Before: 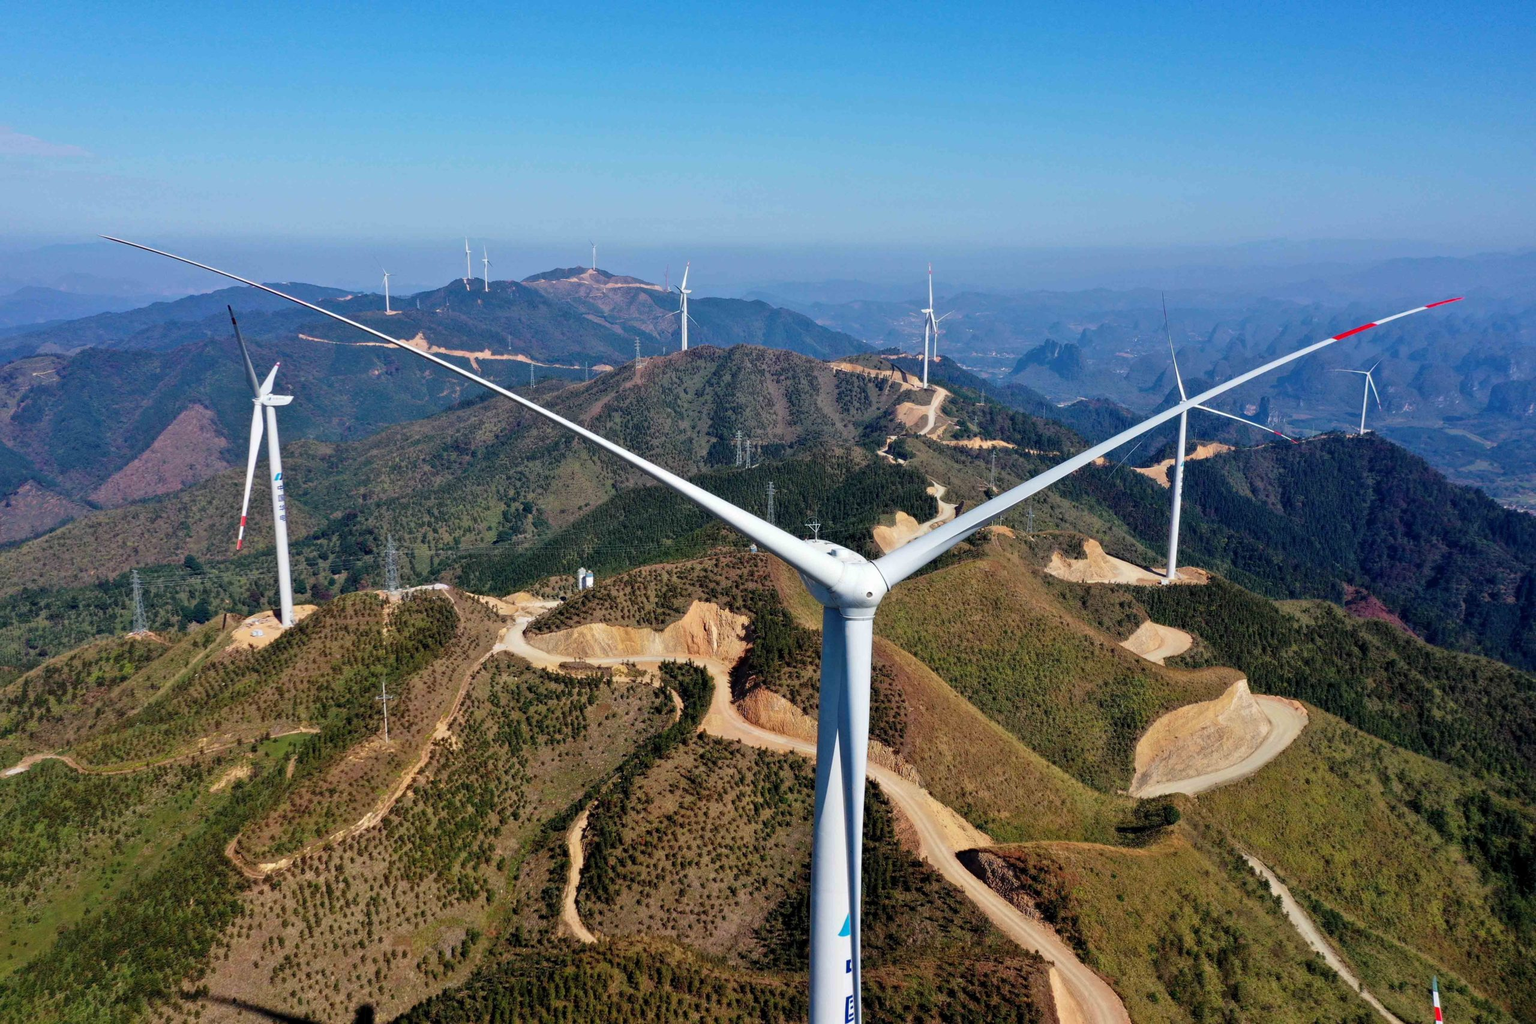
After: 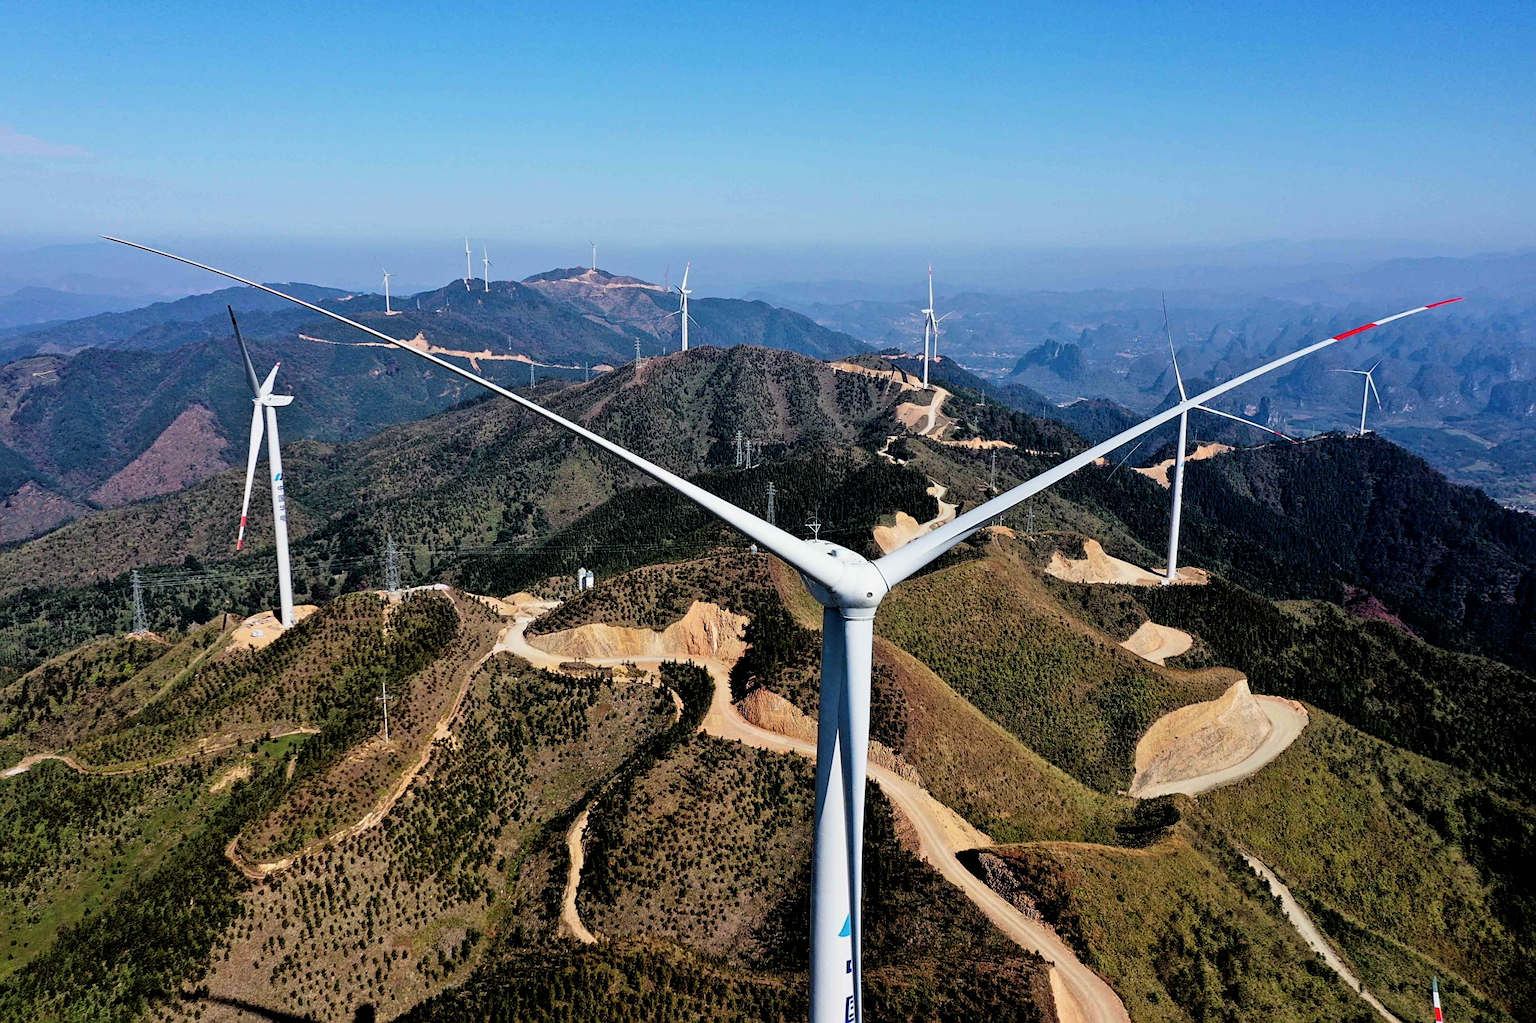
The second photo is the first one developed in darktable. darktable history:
crop: bottom 0.065%
filmic rgb: black relative exposure -4 EV, white relative exposure 2.99 EV, hardness 2.98, contrast 1.4
sharpen: on, module defaults
